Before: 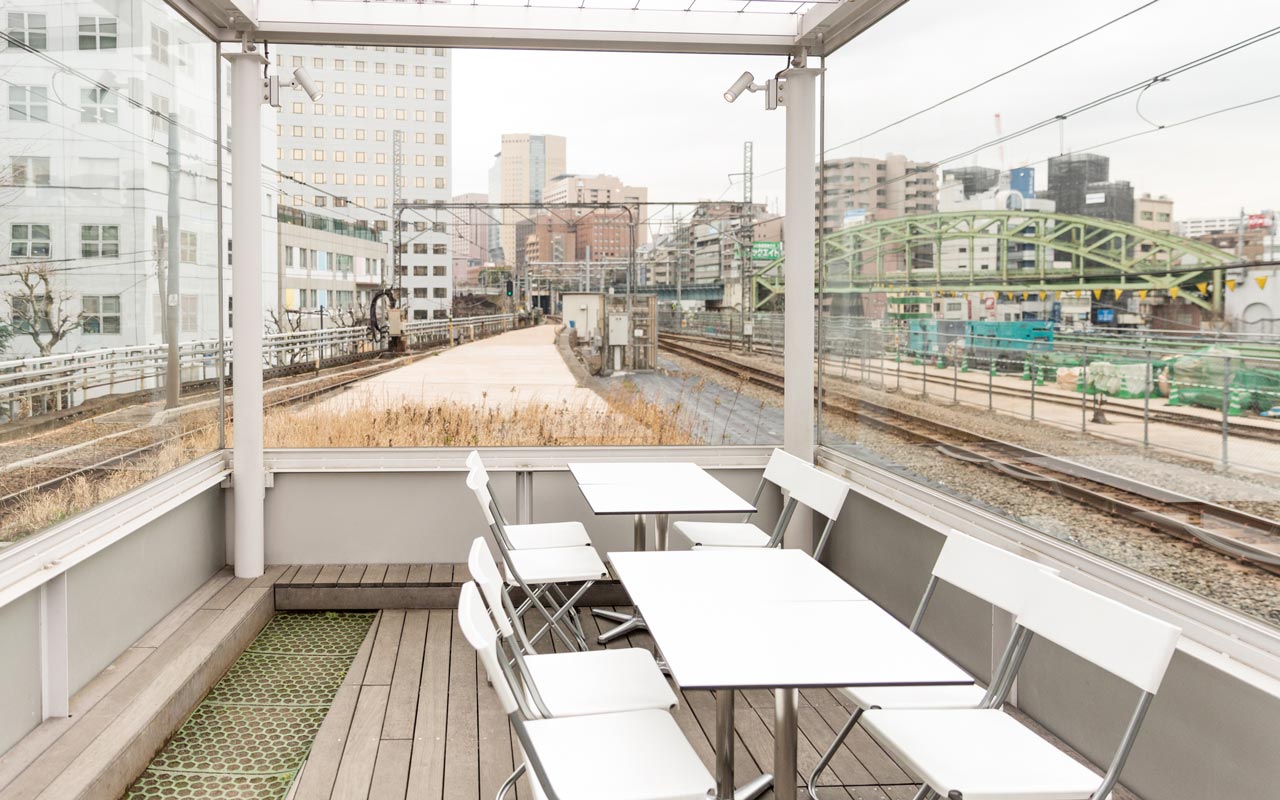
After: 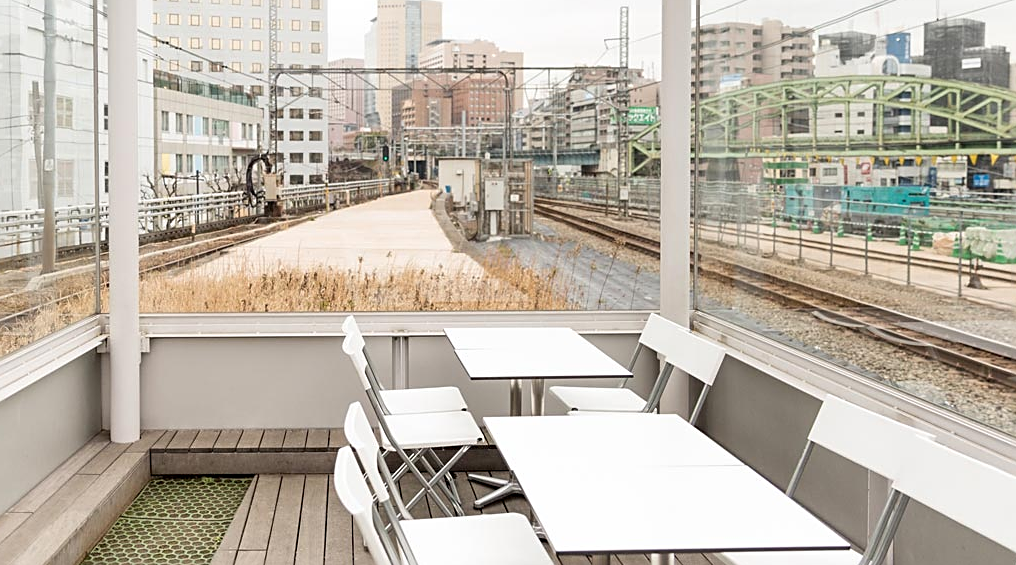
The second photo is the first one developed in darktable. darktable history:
sharpen: on, module defaults
crop: left 9.712%, top 16.928%, right 10.845%, bottom 12.332%
